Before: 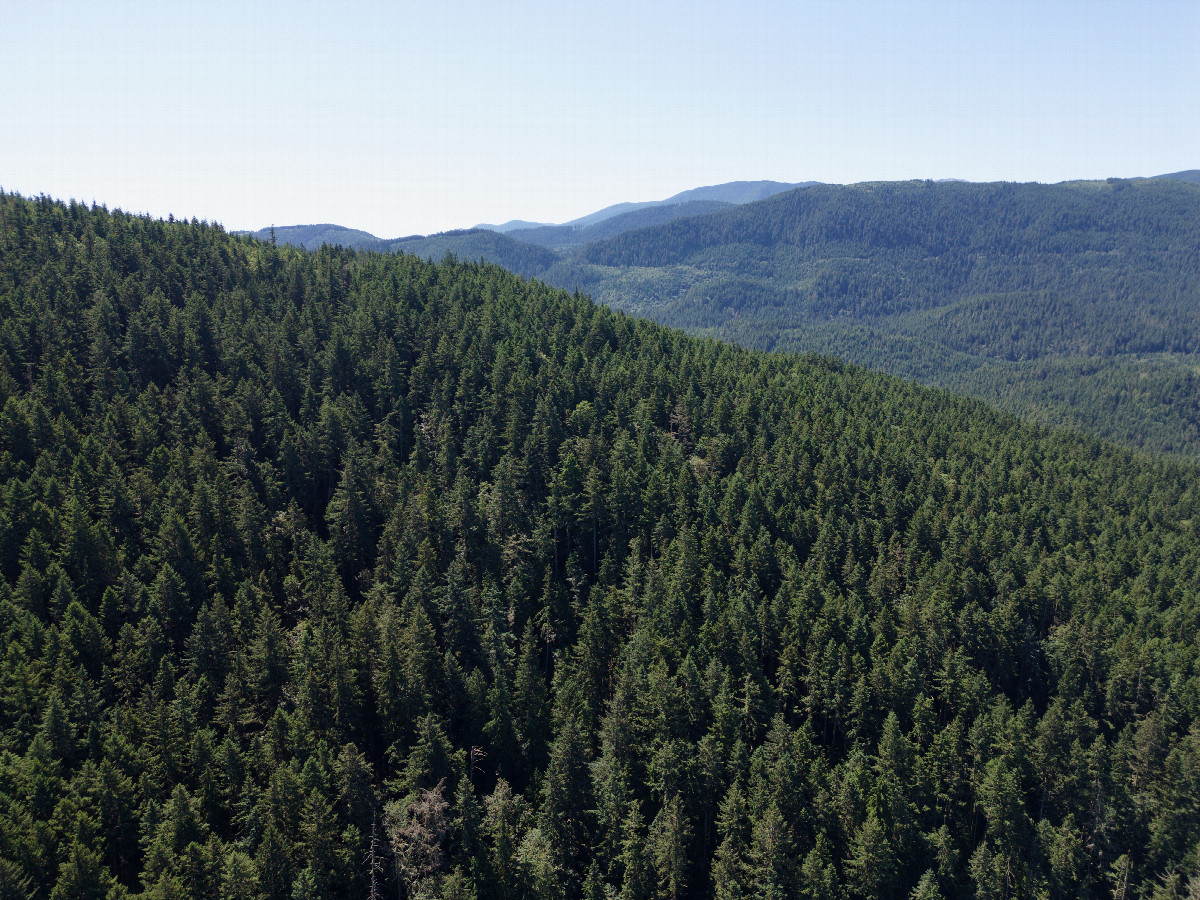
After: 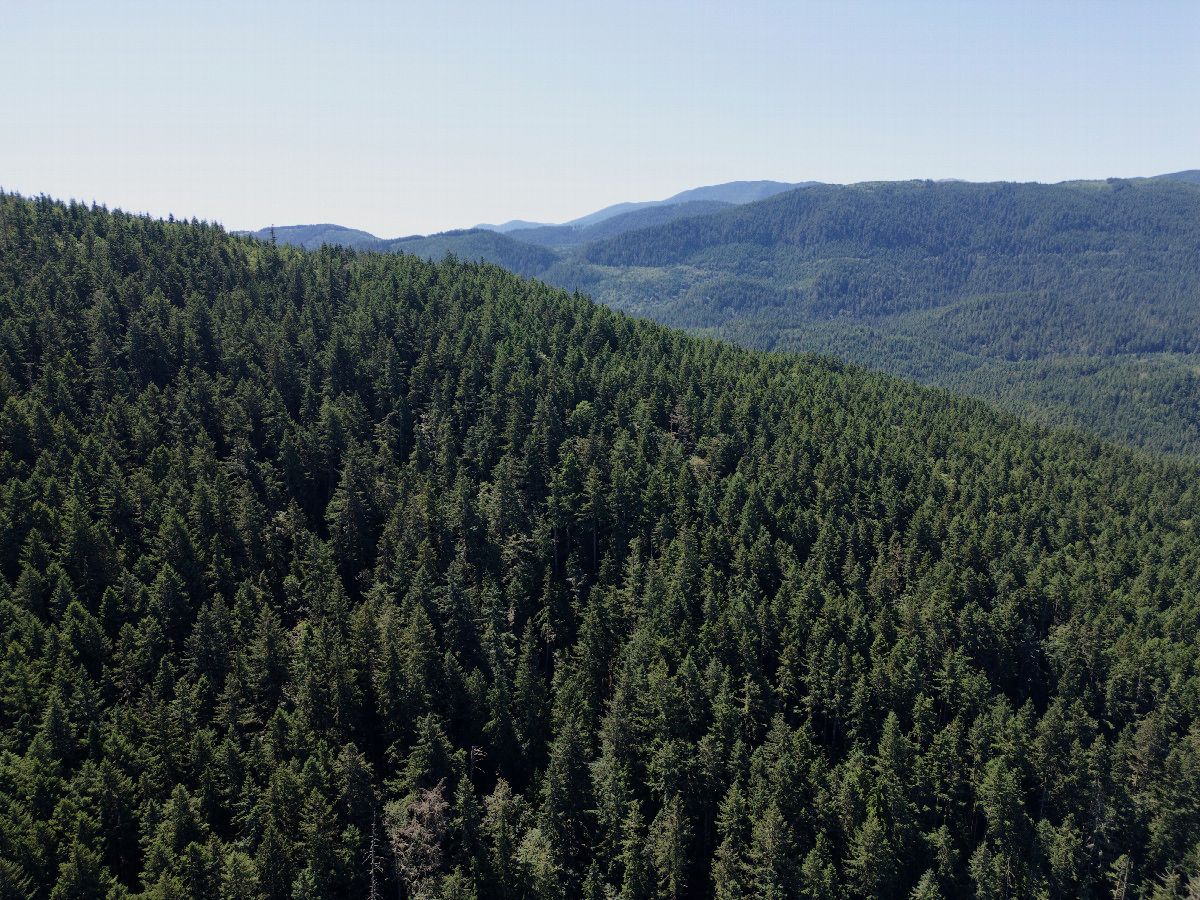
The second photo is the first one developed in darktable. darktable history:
filmic rgb: black relative exposure -11.34 EV, white relative exposure 3.23 EV, hardness 6.79, color science v6 (2022)
